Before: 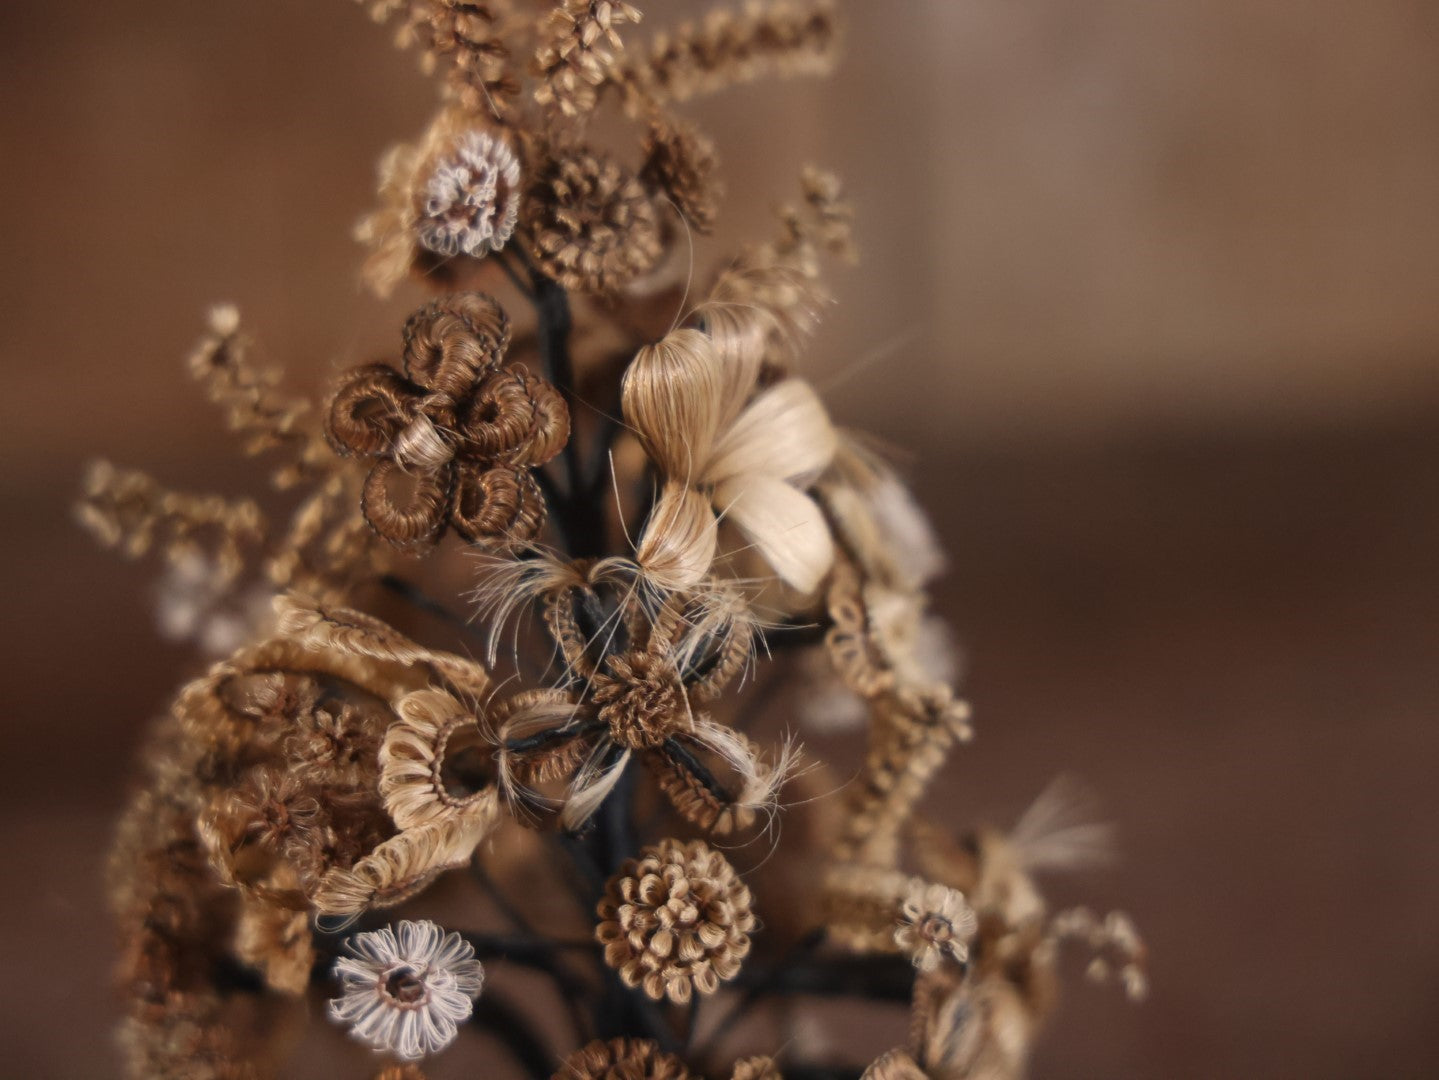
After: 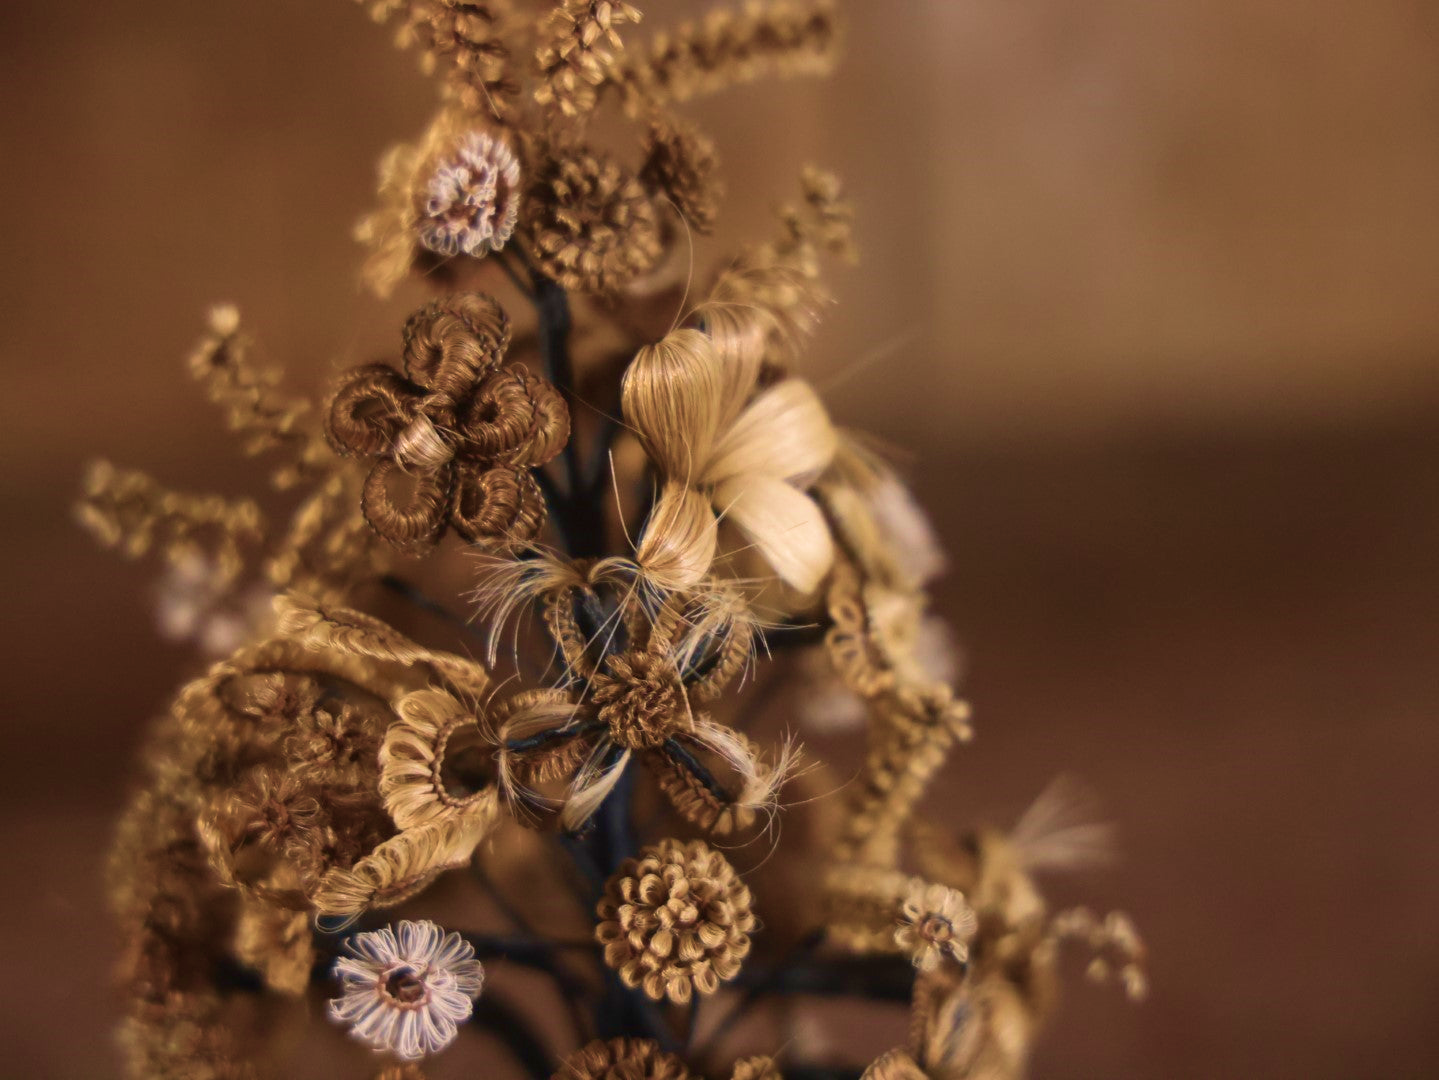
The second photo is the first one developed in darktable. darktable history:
velvia: strength 74.87%
